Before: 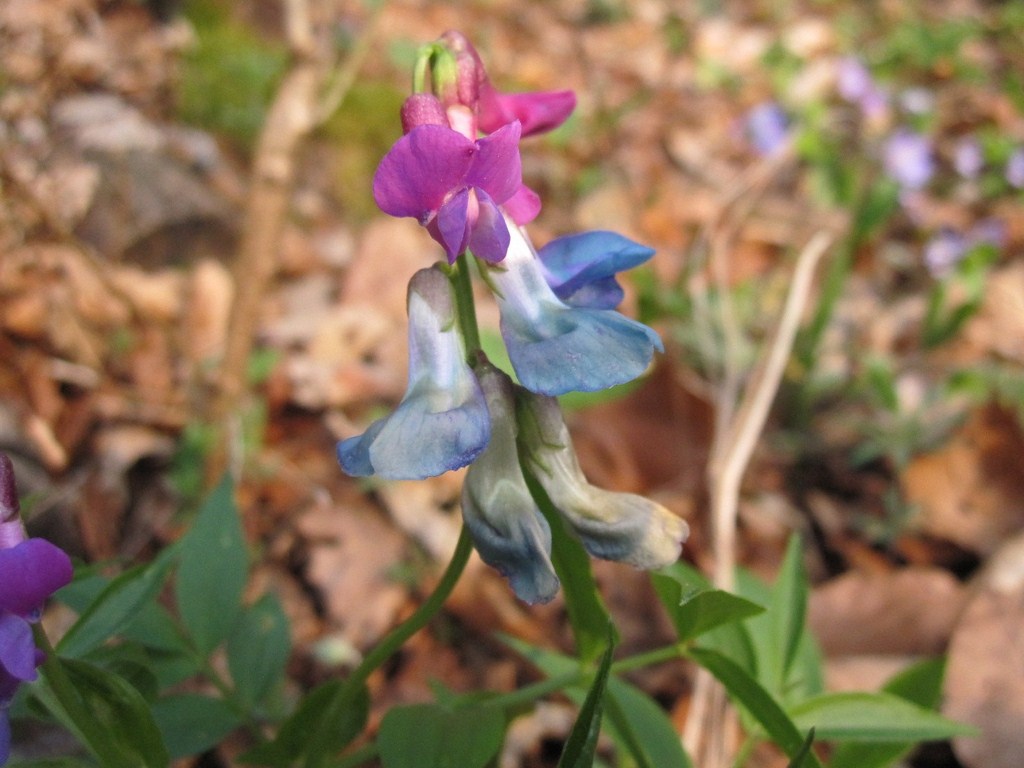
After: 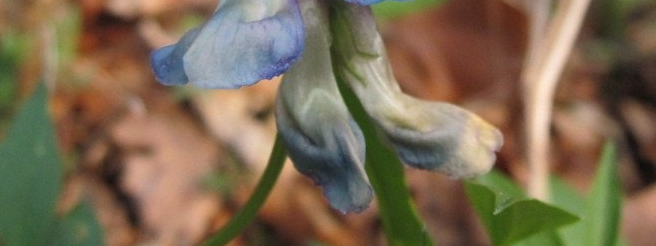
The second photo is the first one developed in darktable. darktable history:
crop: left 18.232%, top 50.932%, right 17.67%, bottom 16.922%
